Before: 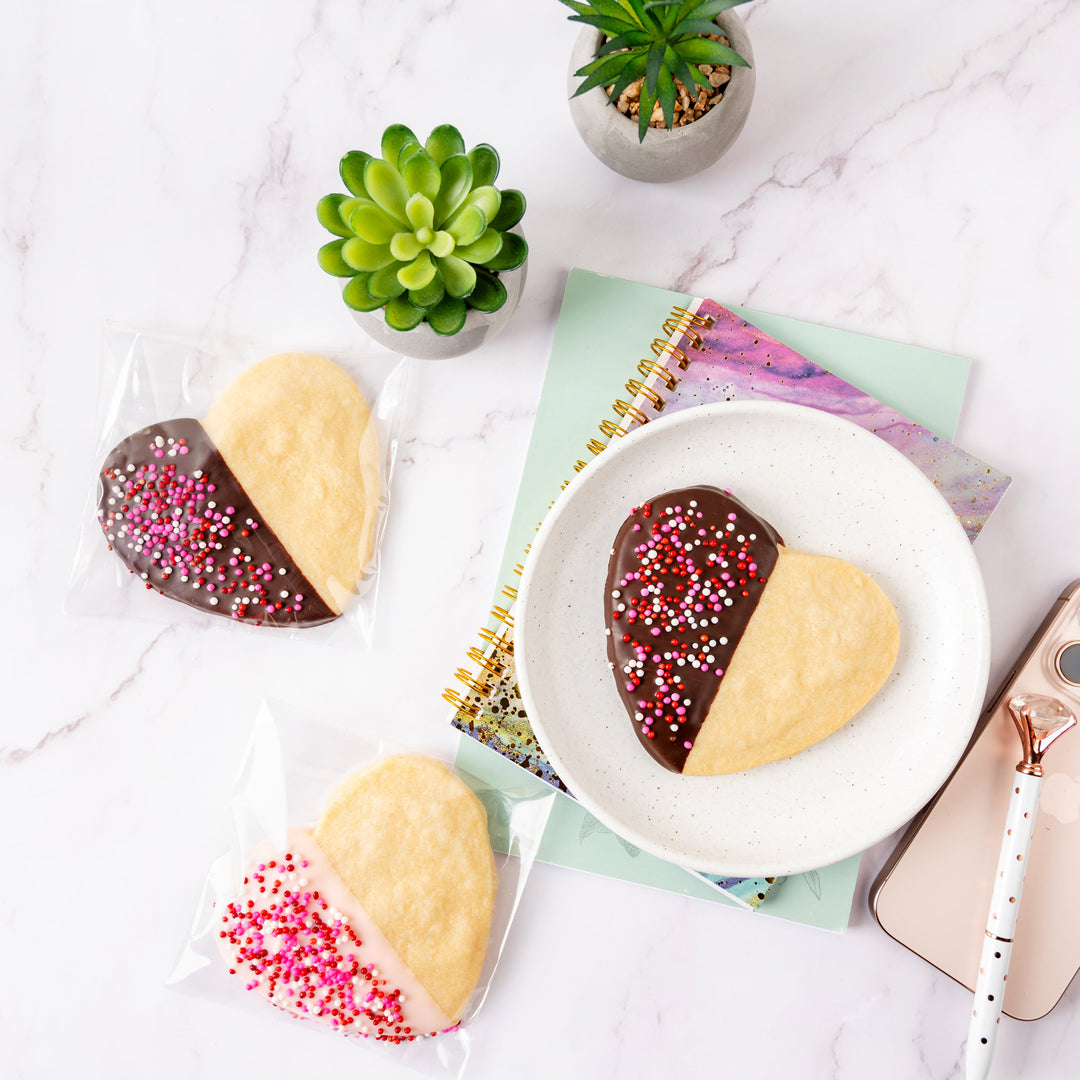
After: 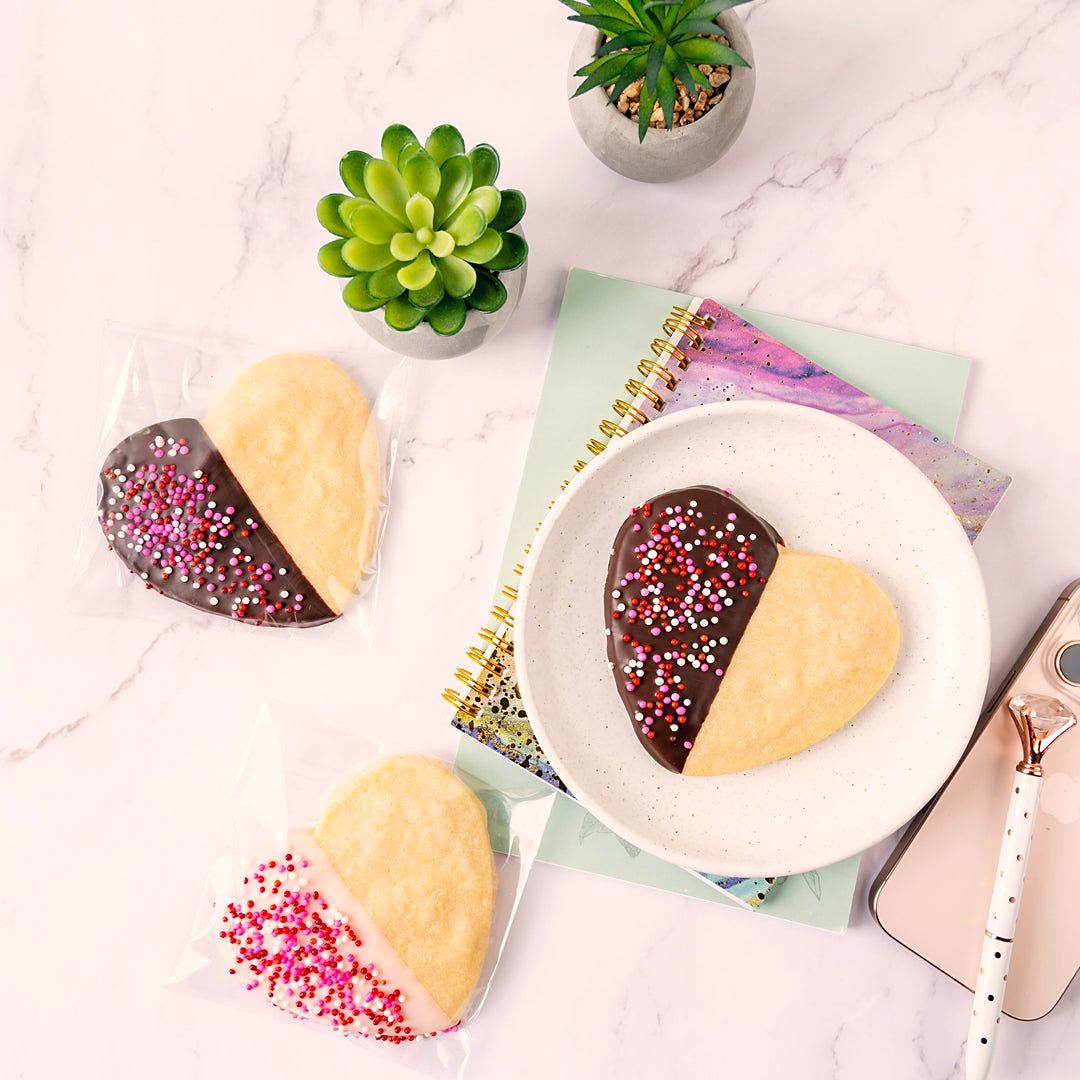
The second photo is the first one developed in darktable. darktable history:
color correction: highlights a* 5.42, highlights b* 5.33, shadows a* -4.16, shadows b* -5.02
sharpen: radius 1.567, amount 0.371, threshold 1.269
